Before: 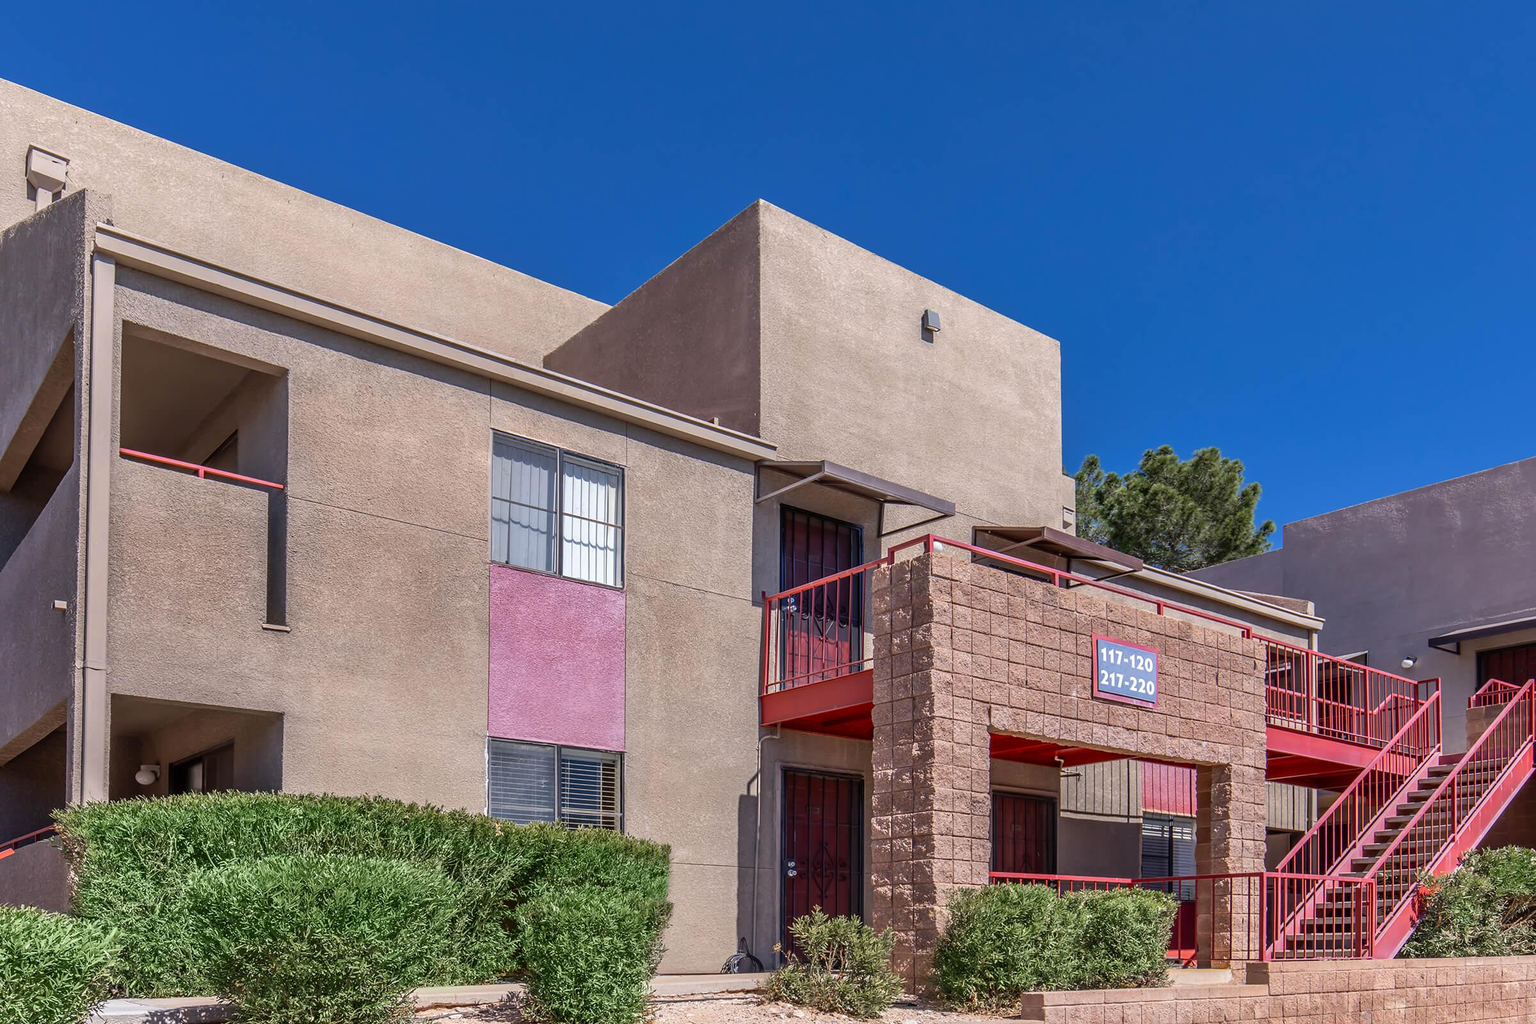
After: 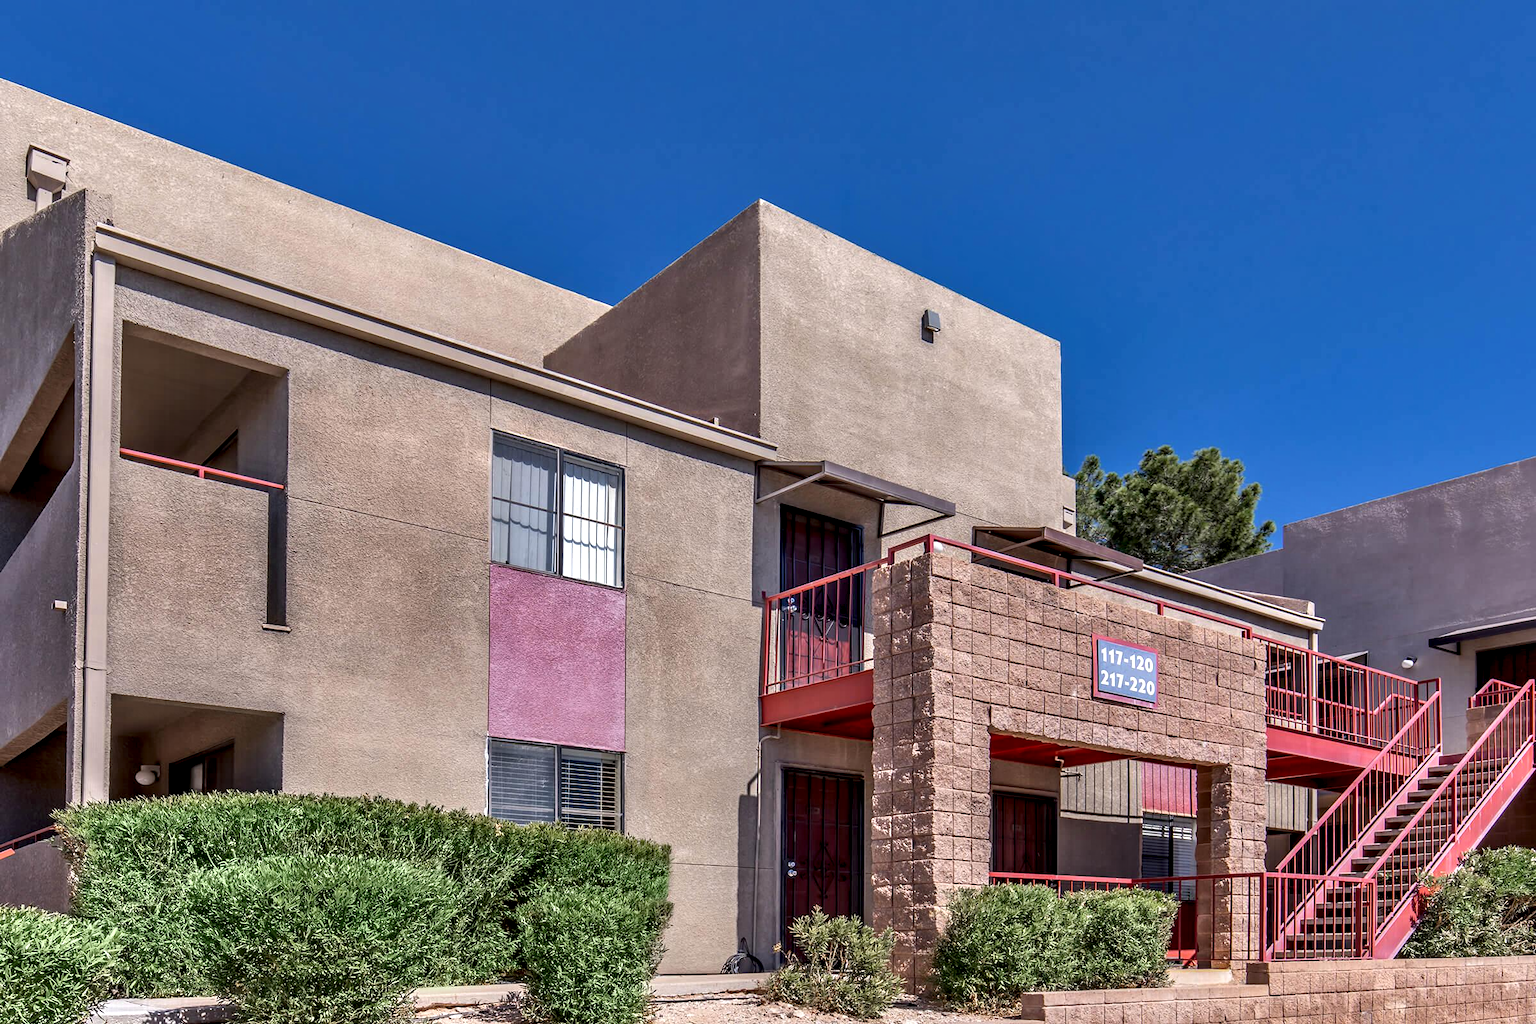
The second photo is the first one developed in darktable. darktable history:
contrast equalizer: y [[0.586, 0.584, 0.576, 0.565, 0.552, 0.539], [0.5 ×6], [0.97, 0.959, 0.919, 0.859, 0.789, 0.717], [0 ×6], [0 ×6]]
shadows and highlights: soften with gaussian
